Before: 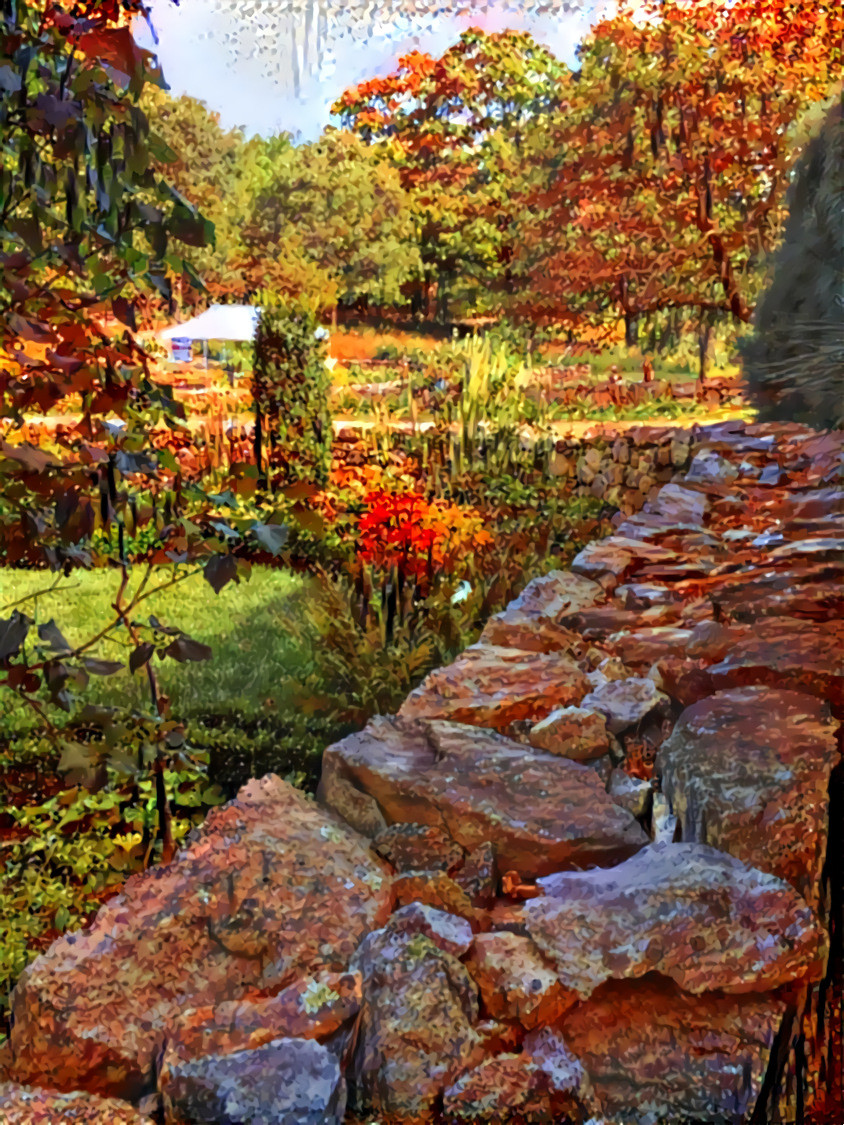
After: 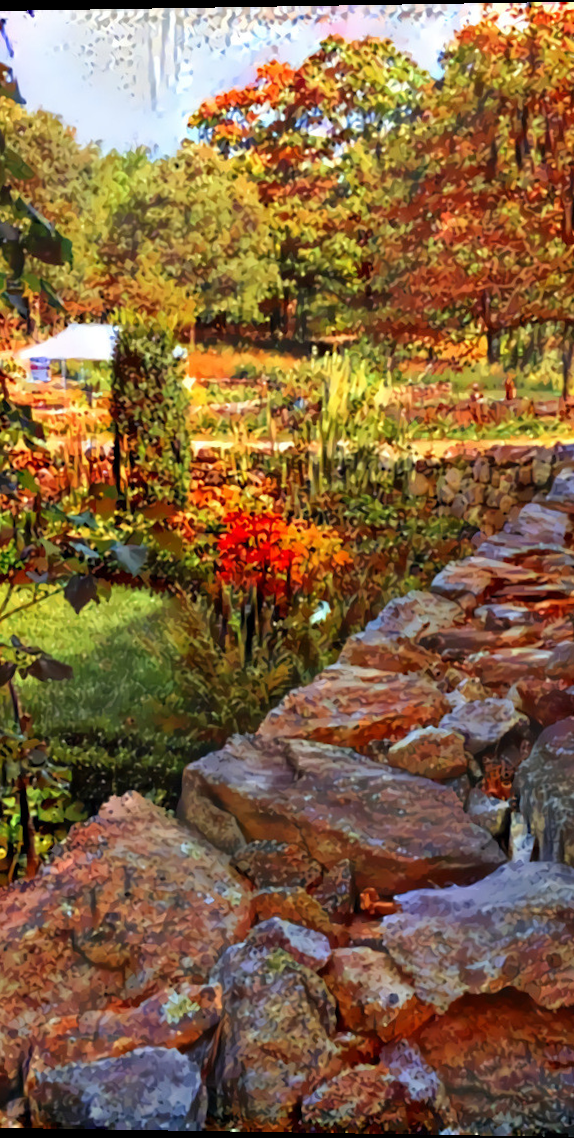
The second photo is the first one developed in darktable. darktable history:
rotate and perspective: lens shift (vertical) 0.048, lens shift (horizontal) -0.024, automatic cropping off
crop: left 16.899%, right 16.556%
